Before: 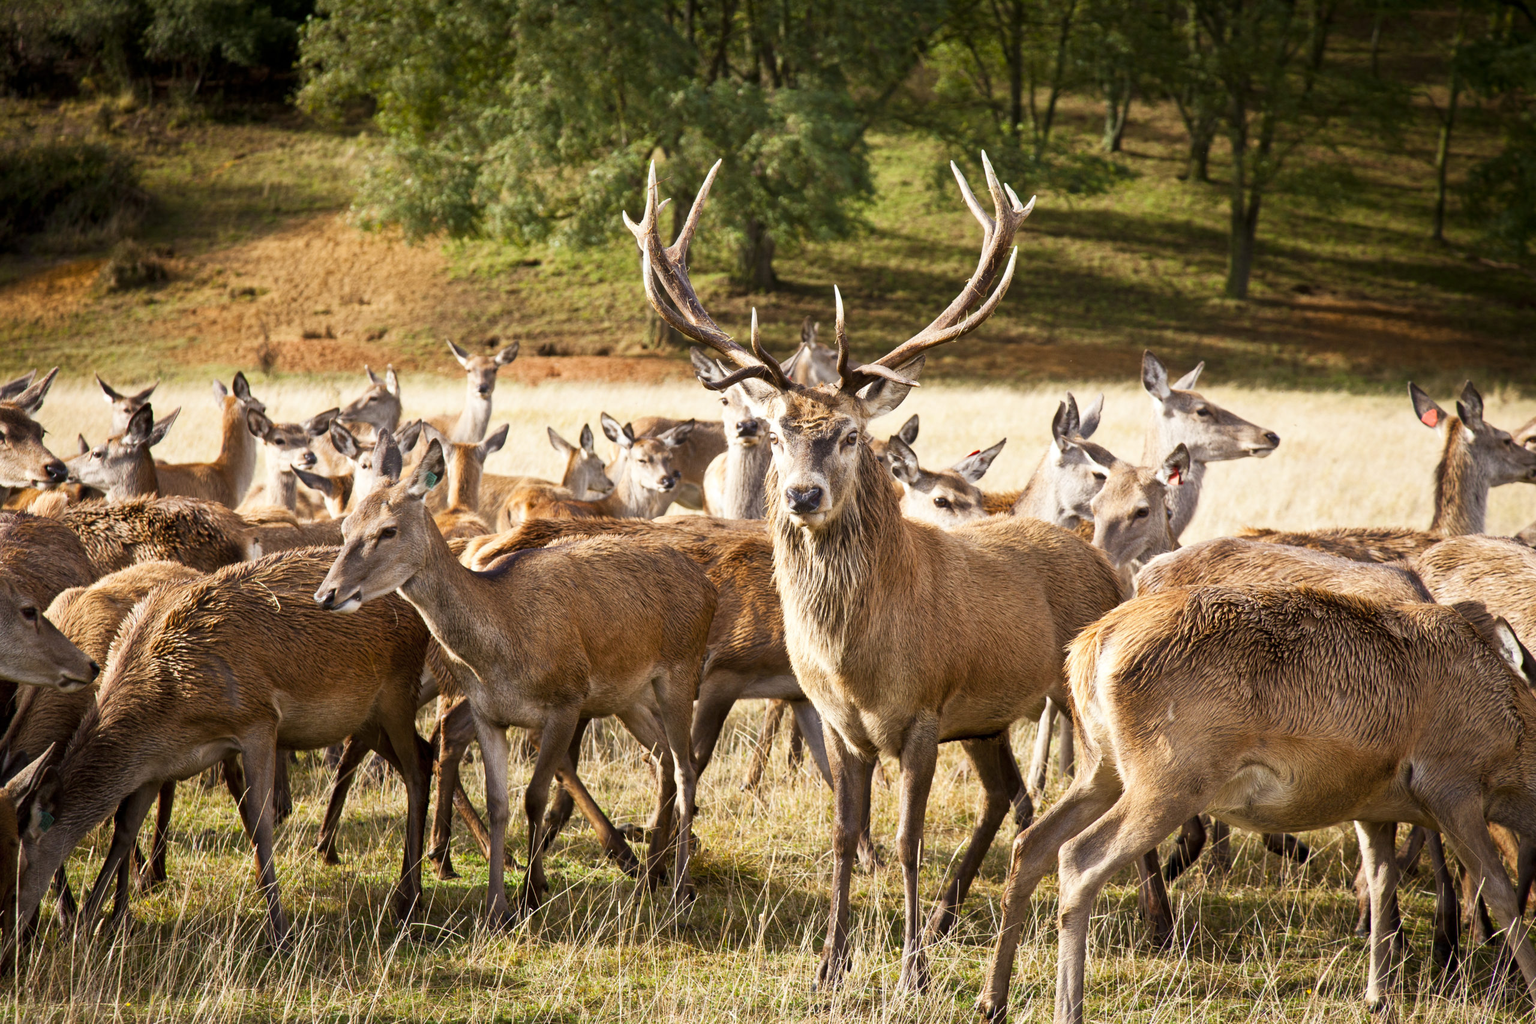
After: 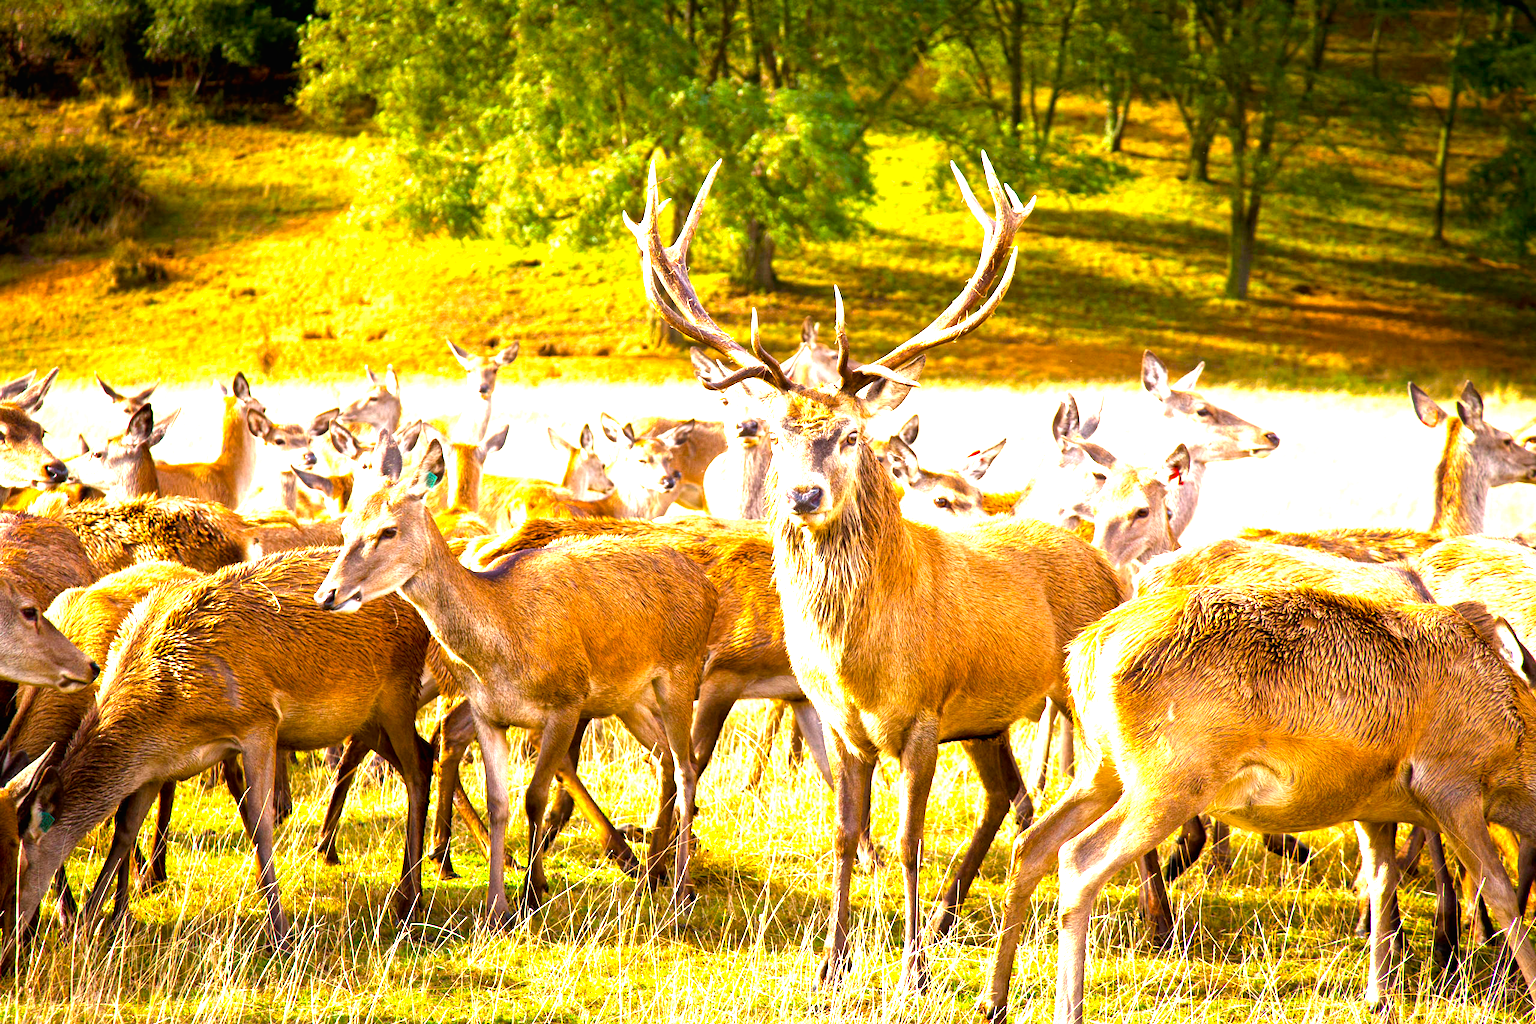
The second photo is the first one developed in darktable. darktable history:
exposure: black level correction 0, exposure 1.741 EV, compensate exposure bias true, compensate highlight preservation false
color balance rgb: linear chroma grading › global chroma 15%, perceptual saturation grading › global saturation 30%
